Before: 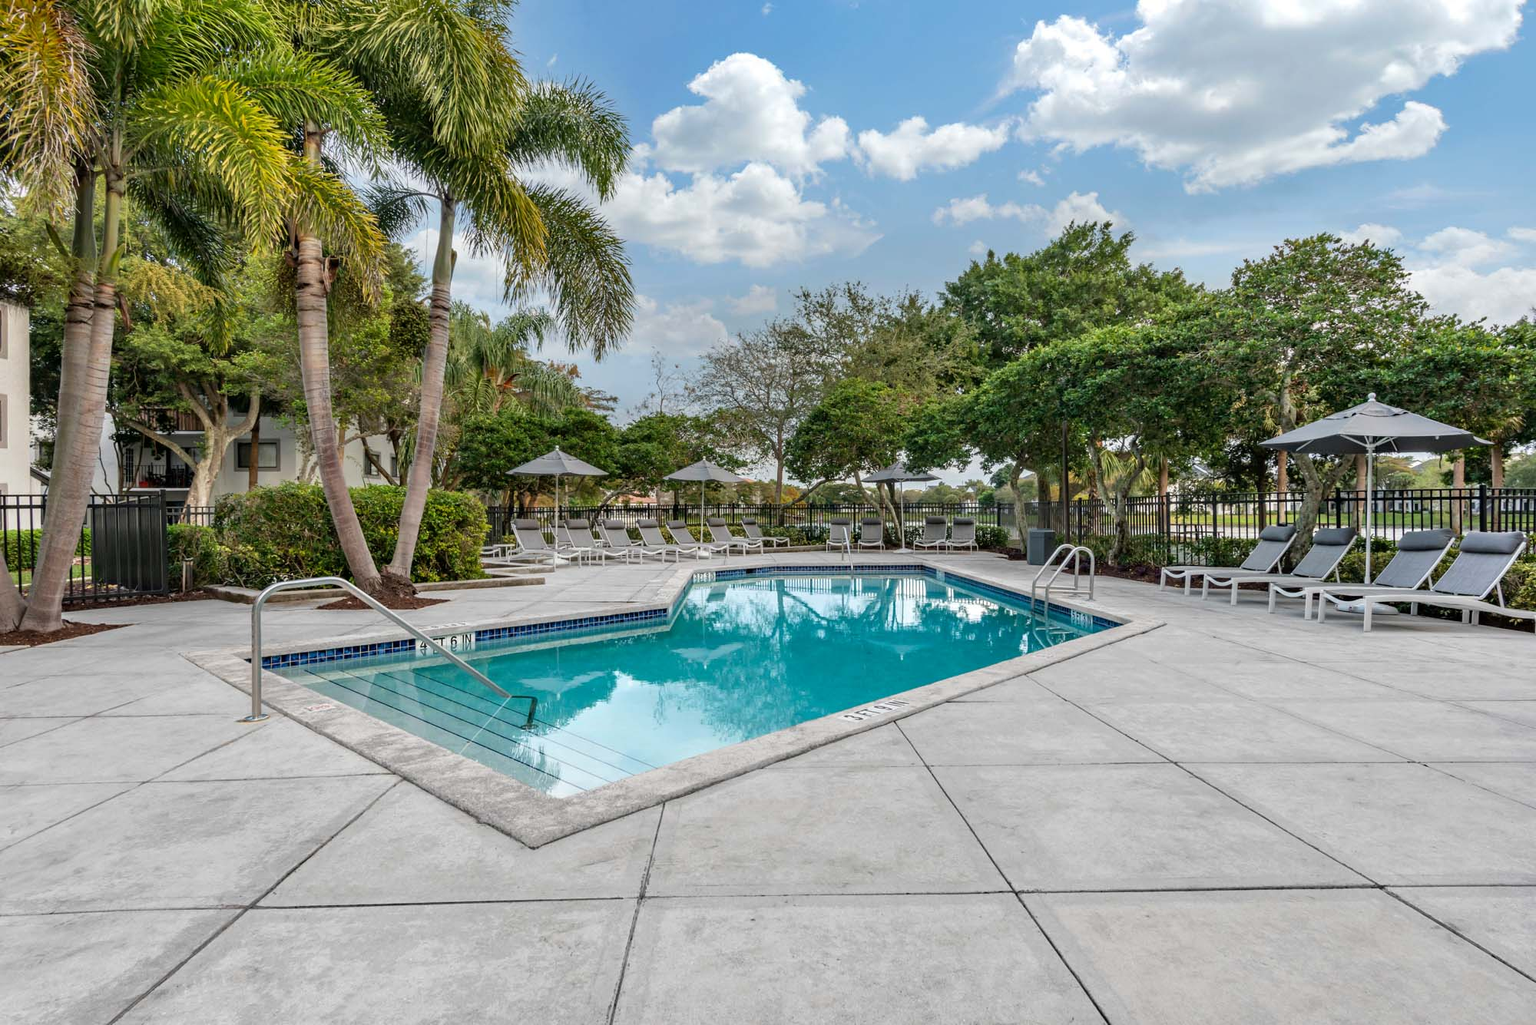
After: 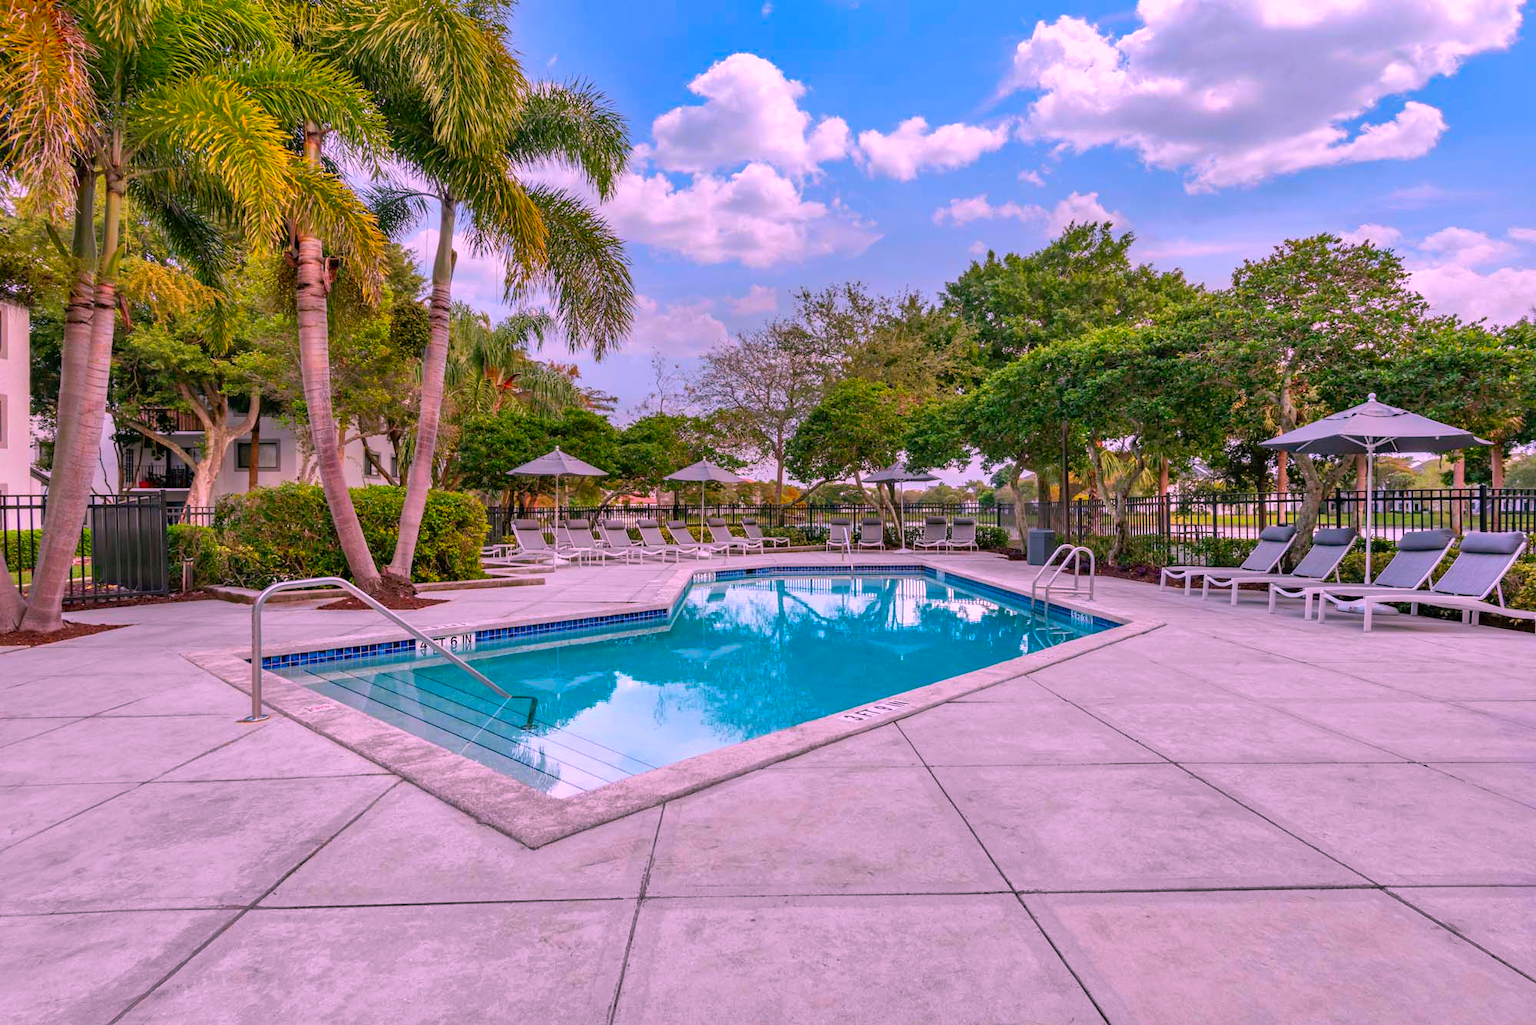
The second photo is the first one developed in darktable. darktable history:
color correction: highlights a* 19.07, highlights b* -11.61, saturation 1.69
shadows and highlights: on, module defaults
